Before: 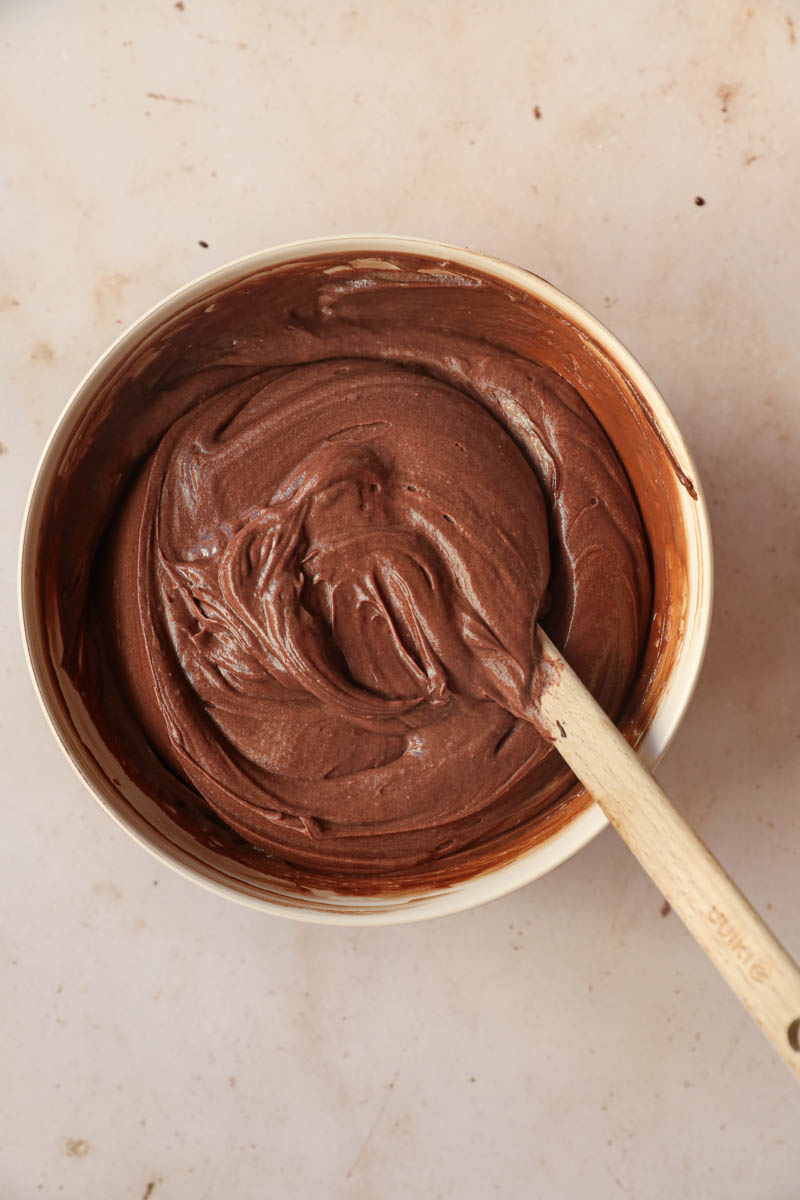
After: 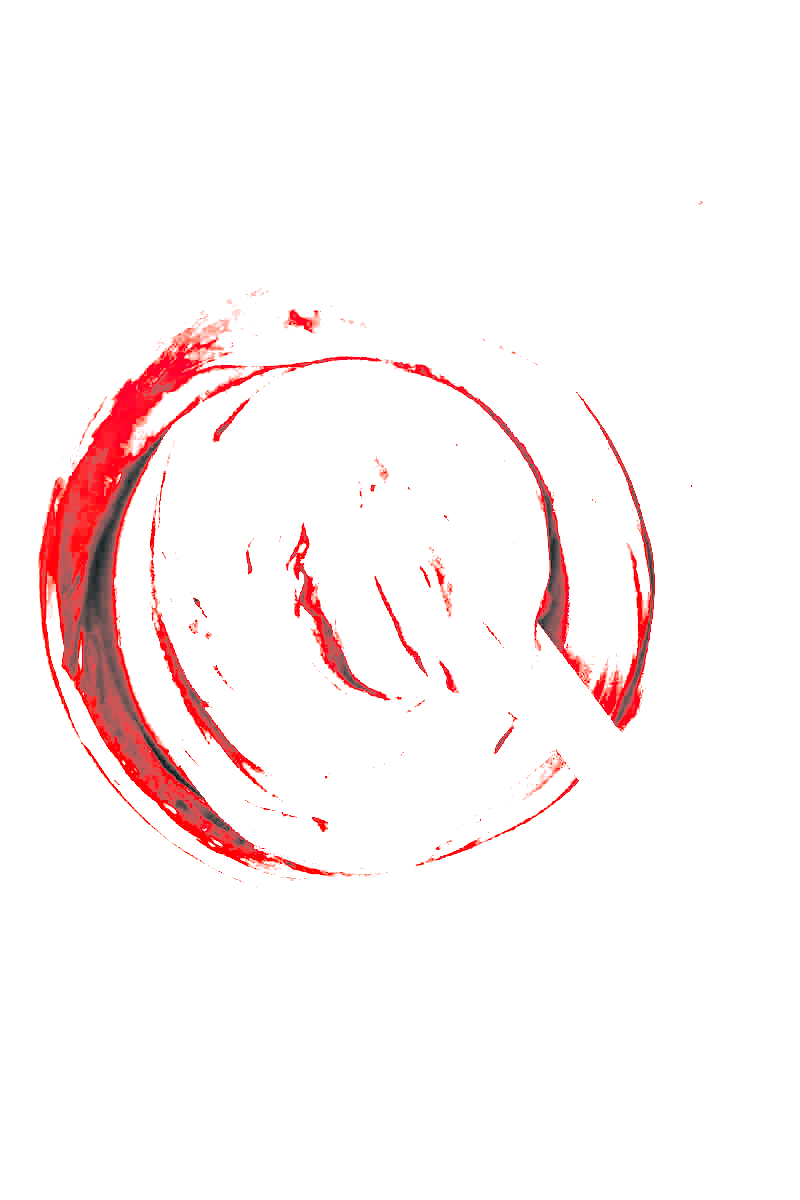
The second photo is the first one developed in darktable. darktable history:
split-toning: shadows › hue 186.43°, highlights › hue 49.29°, compress 30.29%
exposure: black level correction 0, exposure 1.1 EV, compensate highlight preservation false
white balance: red 4.26, blue 1.802
shadows and highlights: shadows 25, highlights -25
